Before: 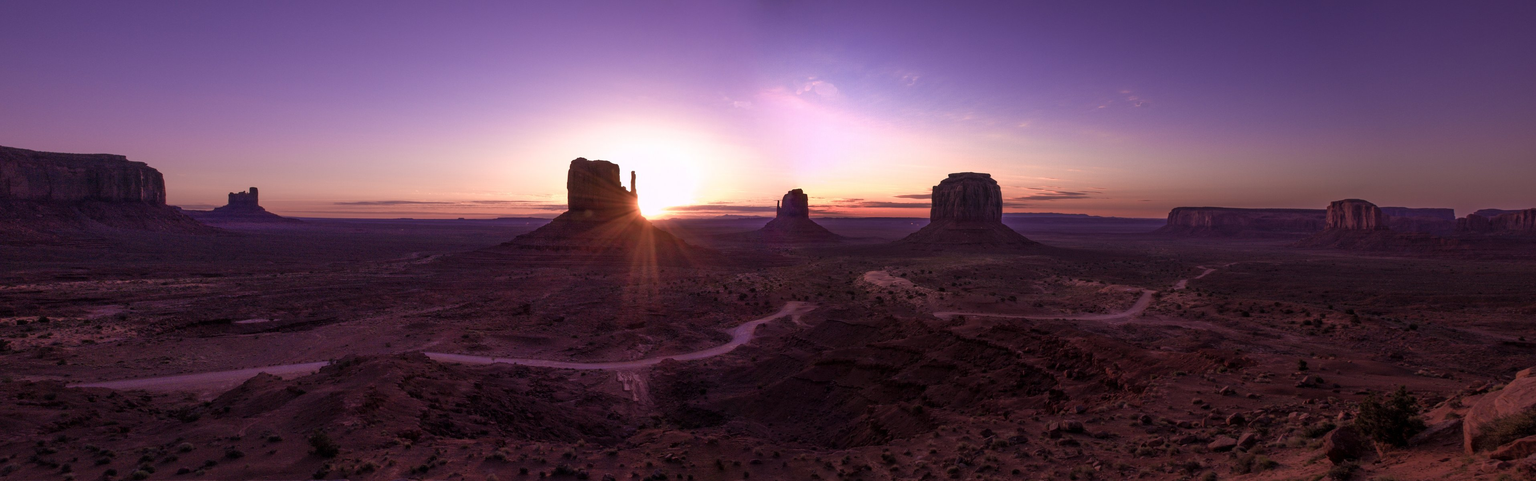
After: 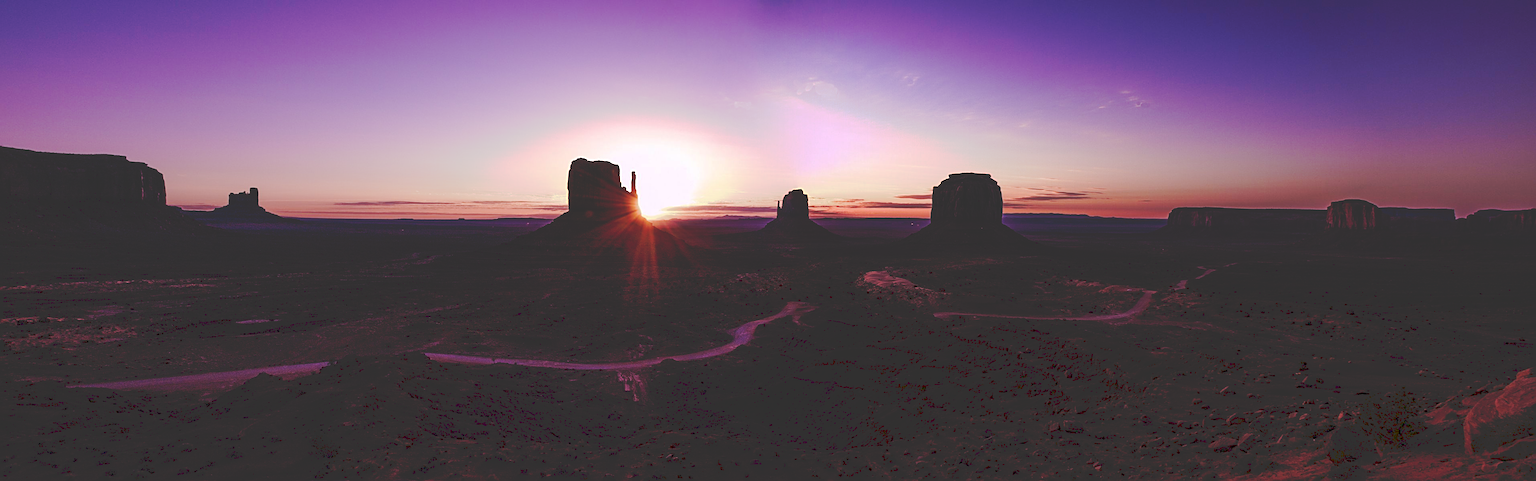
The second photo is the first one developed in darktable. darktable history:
sharpen: radius 3.119
tone curve: curves: ch0 [(0, 0) (0.003, 0.198) (0.011, 0.198) (0.025, 0.198) (0.044, 0.198) (0.069, 0.201) (0.1, 0.202) (0.136, 0.207) (0.177, 0.212) (0.224, 0.222) (0.277, 0.27) (0.335, 0.332) (0.399, 0.422) (0.468, 0.542) (0.543, 0.626) (0.623, 0.698) (0.709, 0.764) (0.801, 0.82) (0.898, 0.863) (1, 1)], preserve colors none
